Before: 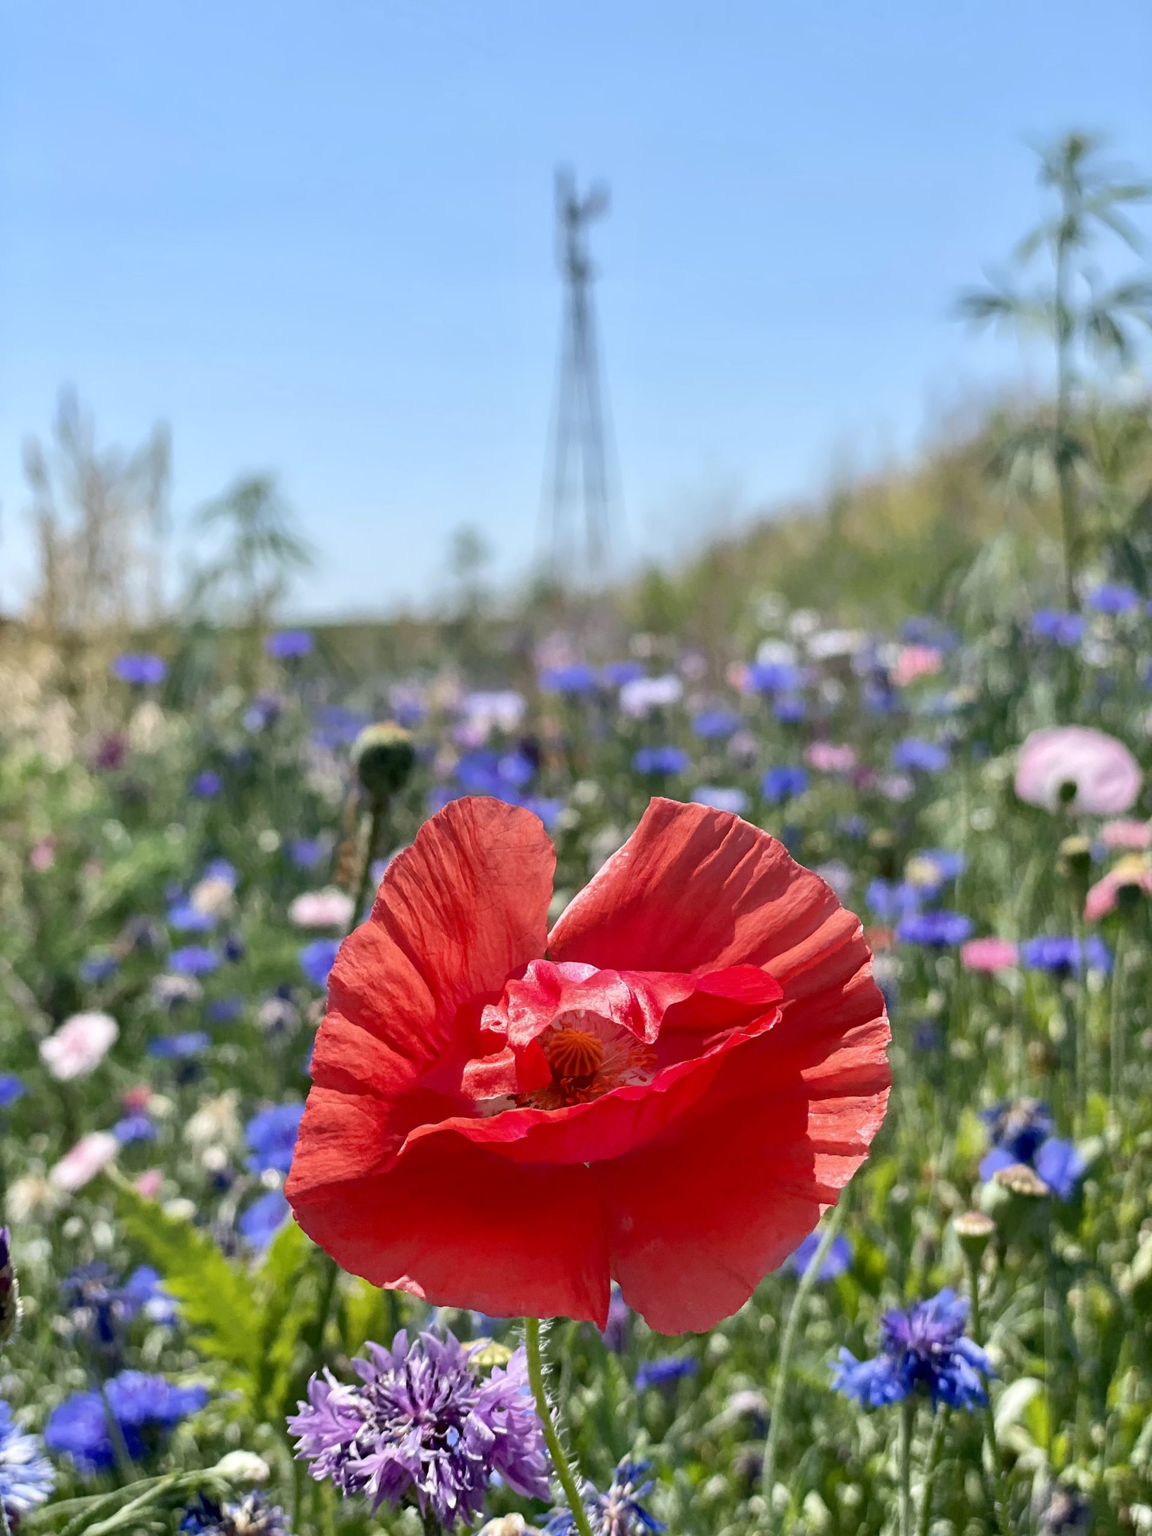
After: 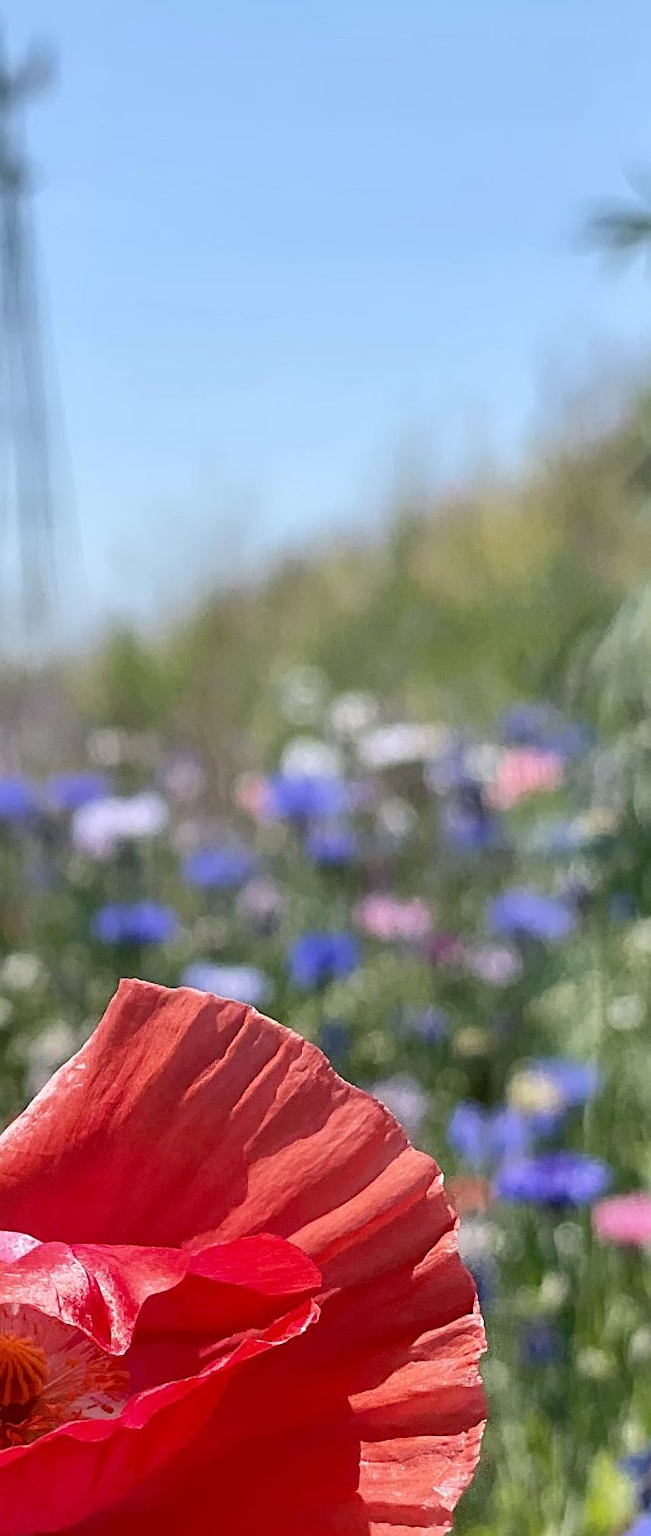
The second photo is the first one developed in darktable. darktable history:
crop and rotate: left 49.739%, top 10.117%, right 13.148%, bottom 24.299%
sharpen: on, module defaults
